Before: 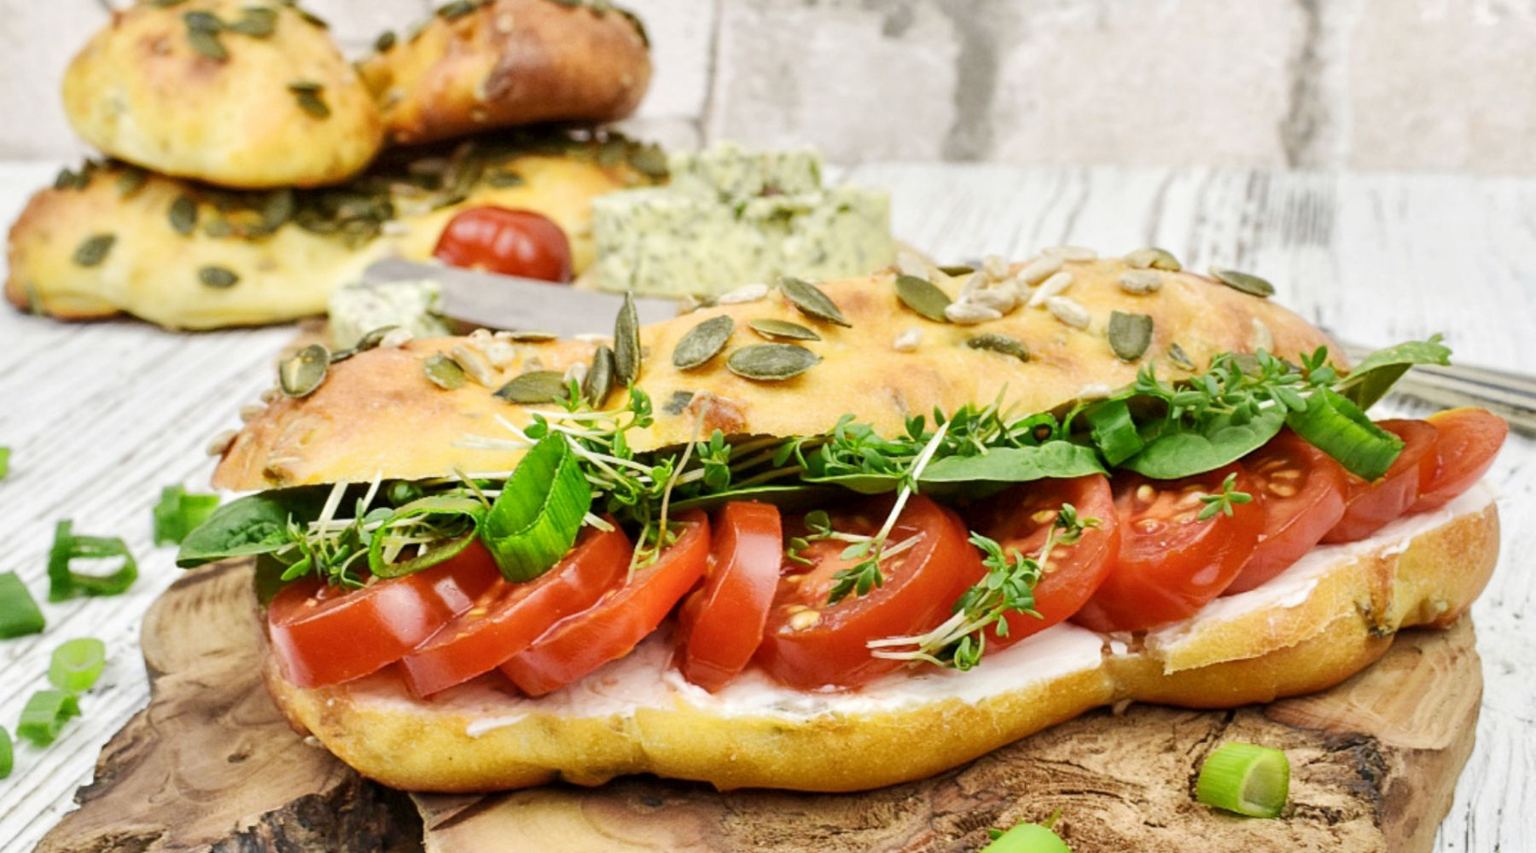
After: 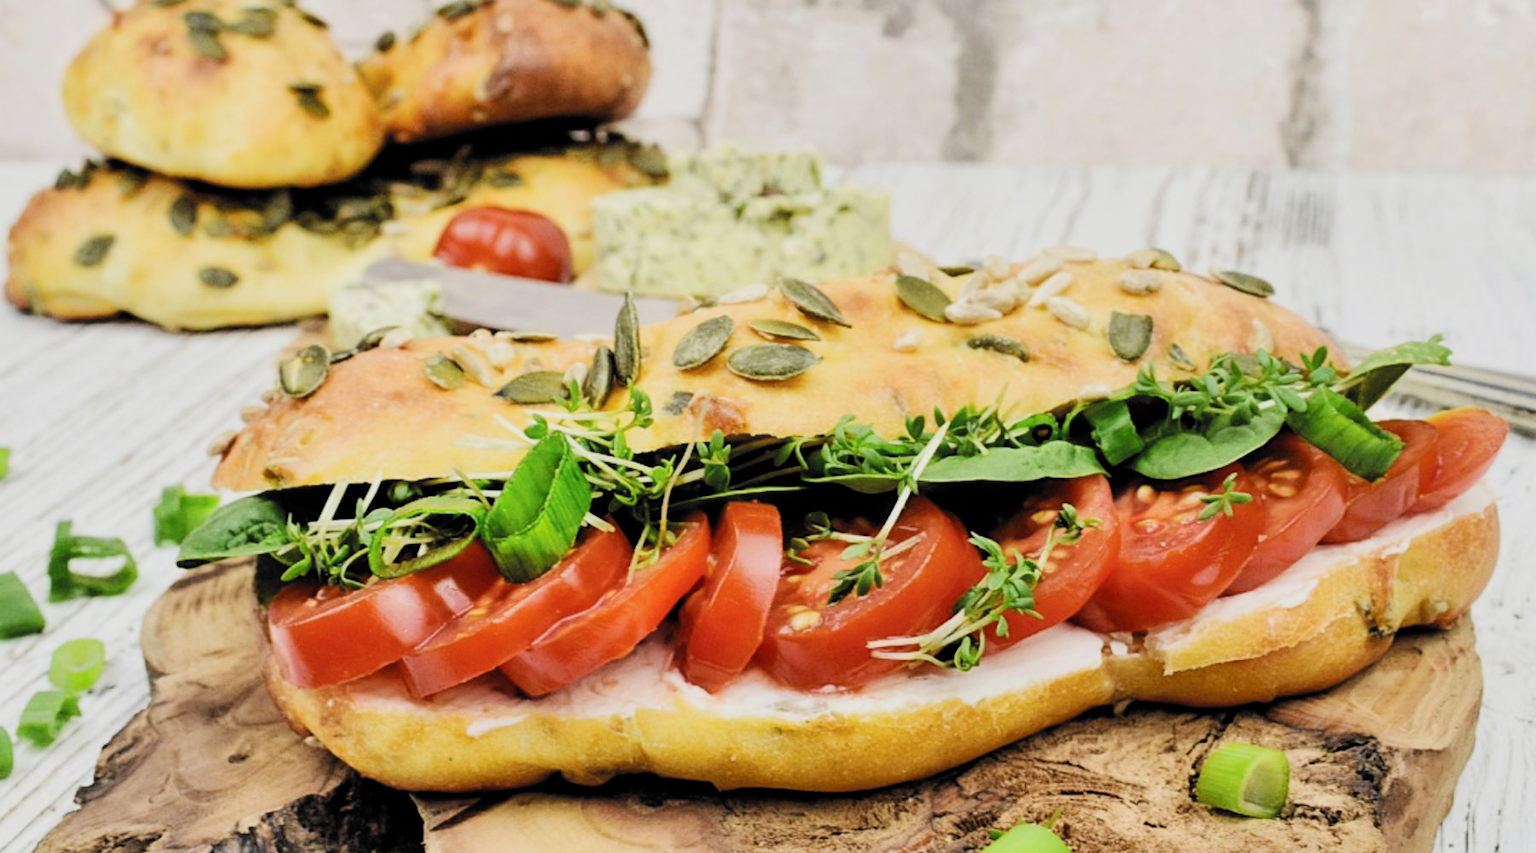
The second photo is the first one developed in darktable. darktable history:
filmic rgb: black relative exposure -5.06 EV, white relative exposure 3.96 EV, hardness 2.88, contrast 1.298, highlights saturation mix -29.98%, color science v6 (2022)
